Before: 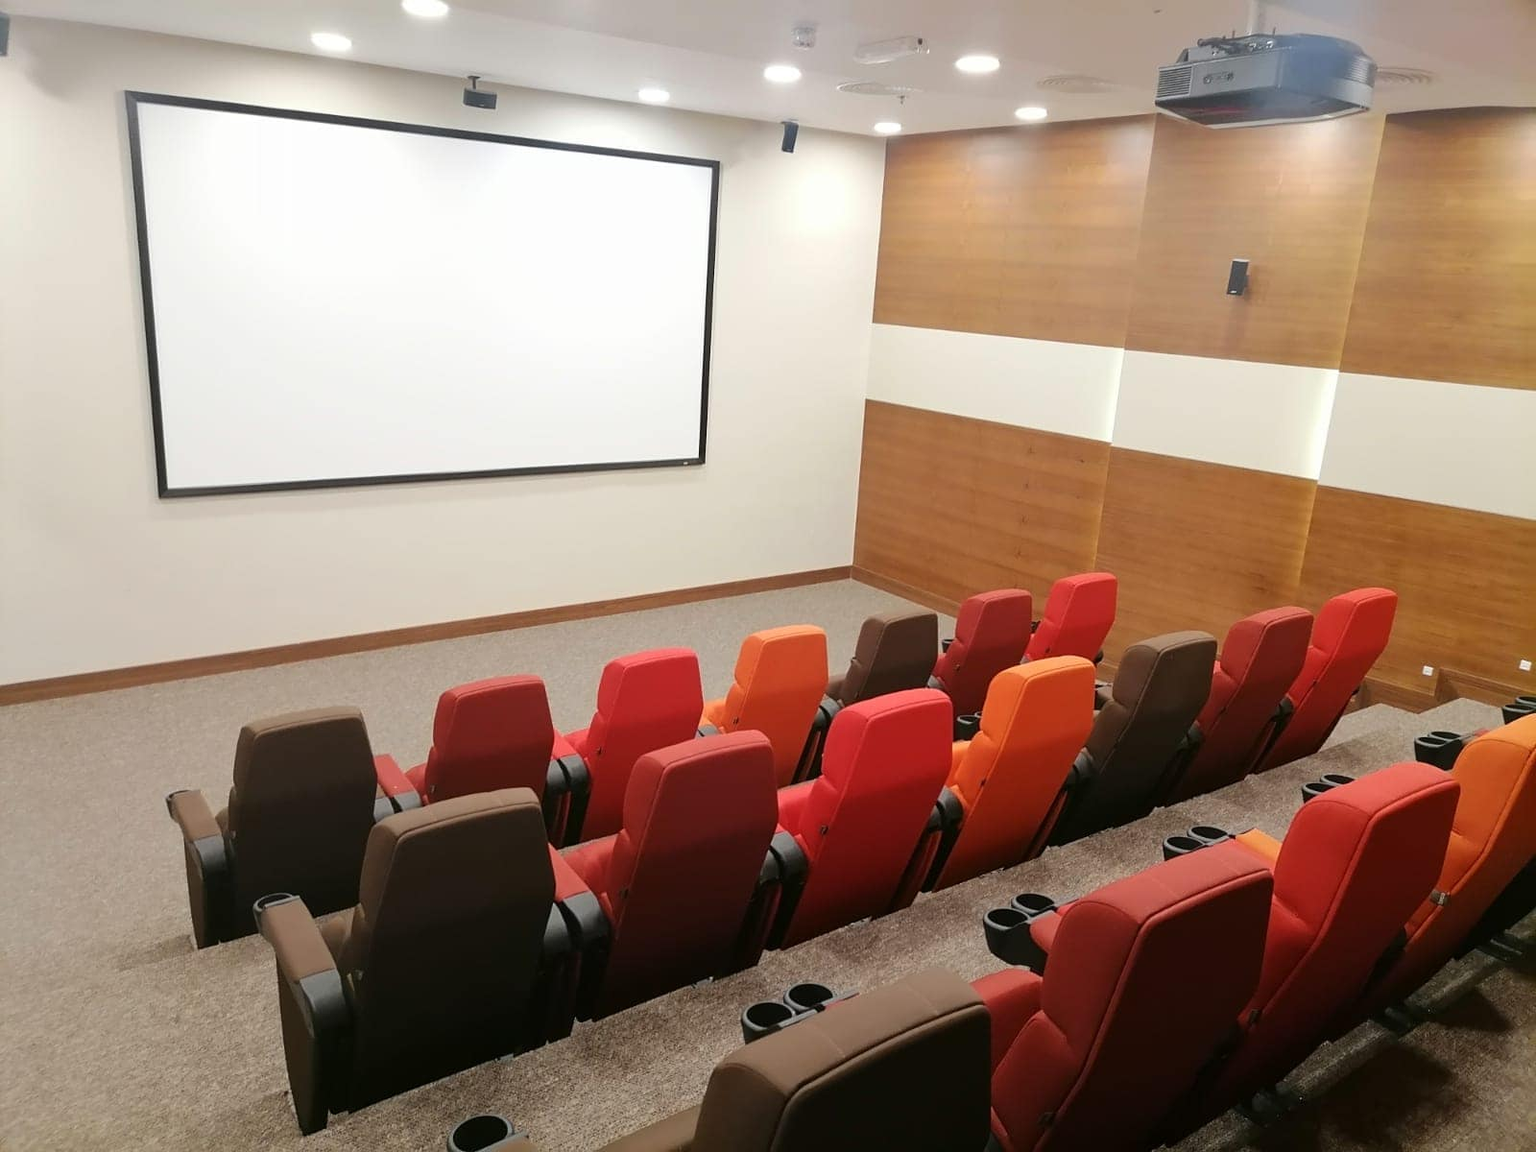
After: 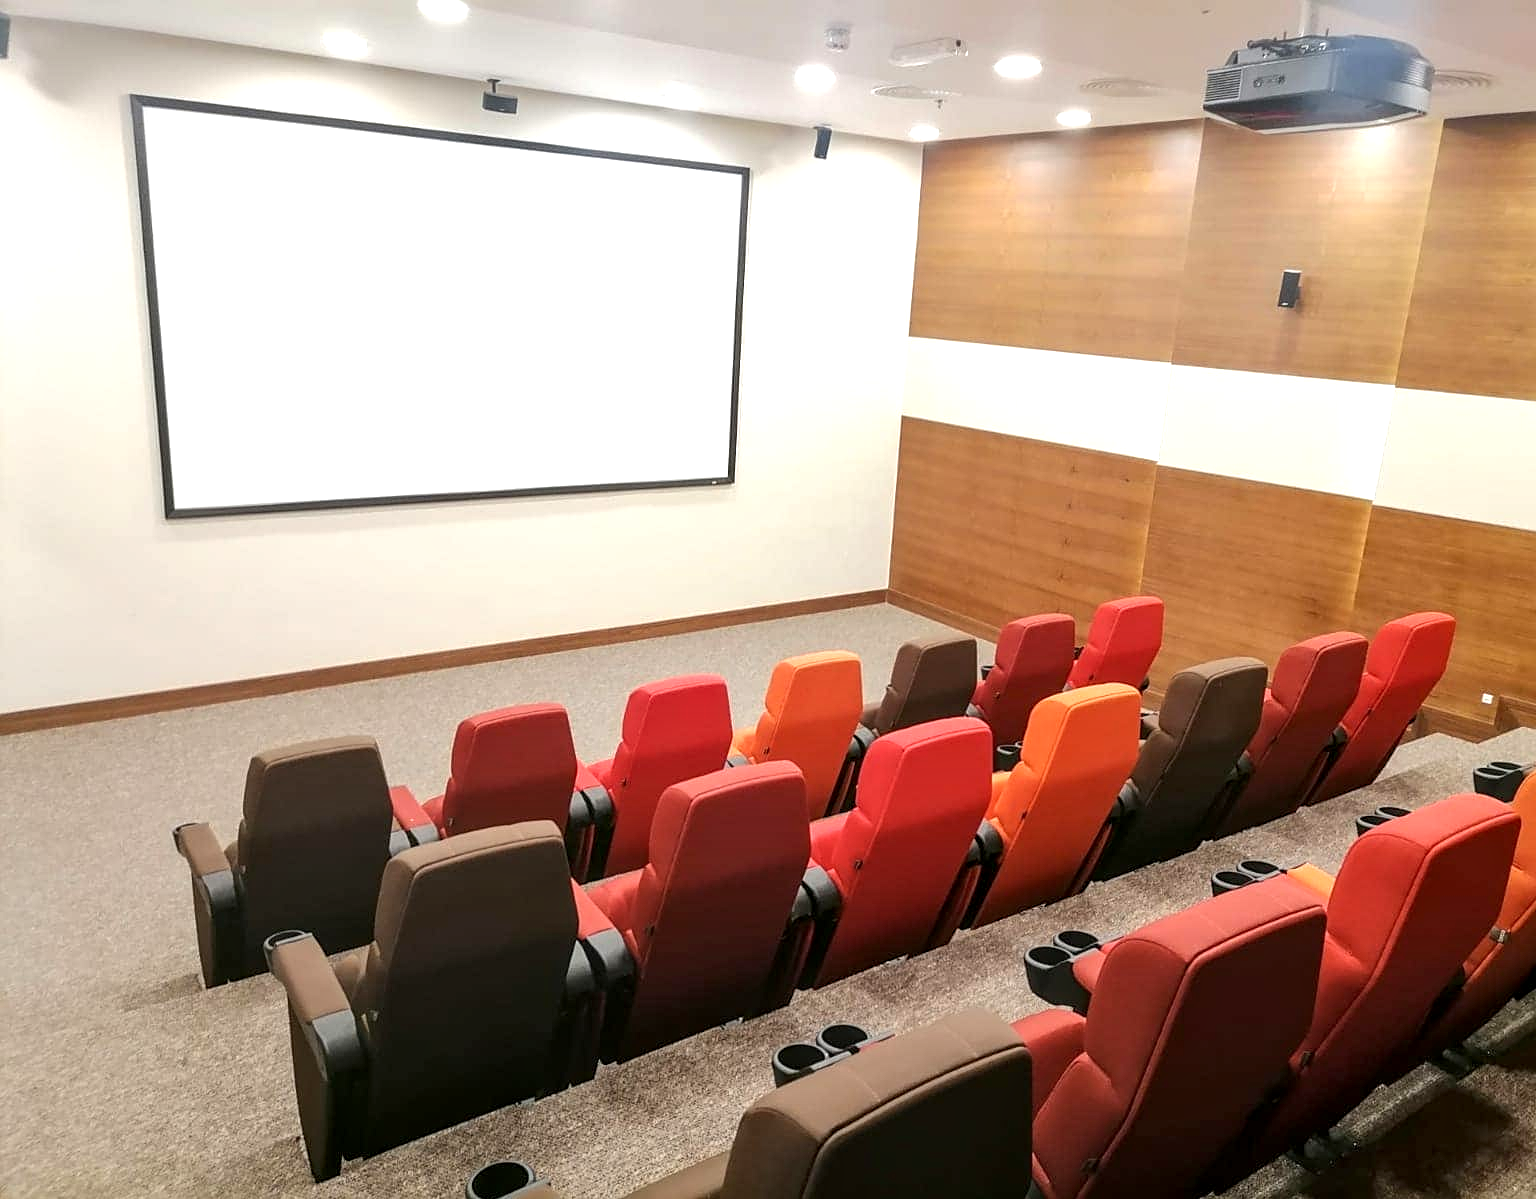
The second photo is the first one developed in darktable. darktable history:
local contrast: detail 130%
exposure: black level correction 0.001, exposure 0.498 EV, compensate highlight preservation false
tone equalizer: edges refinement/feathering 500, mask exposure compensation -1.57 EV, preserve details no
sharpen: amount 0.212
crop: right 3.979%, bottom 0.043%
shadows and highlights: shadows 30.77, highlights 1.89, soften with gaussian
levels: mode automatic
